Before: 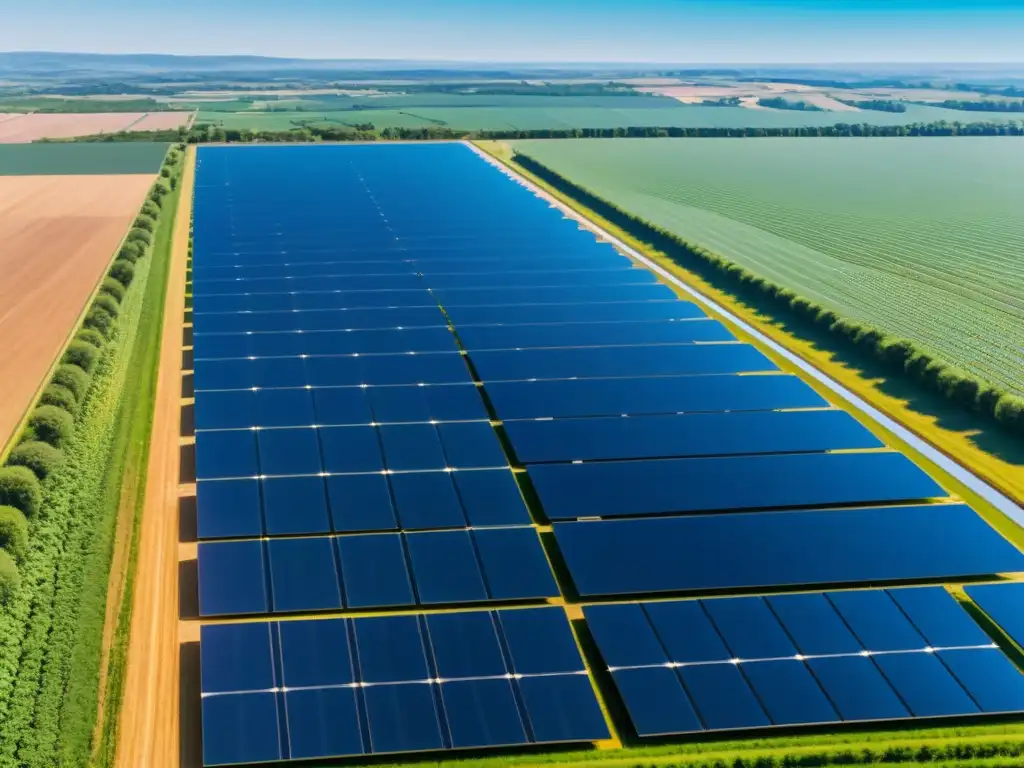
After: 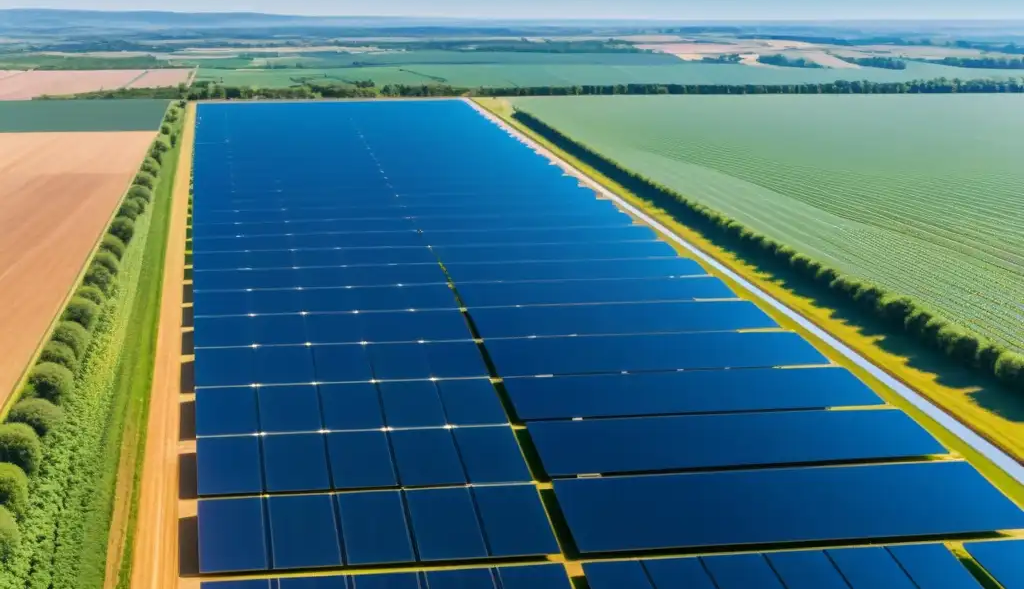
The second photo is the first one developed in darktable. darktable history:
crop: top 5.612%, bottom 17.649%
